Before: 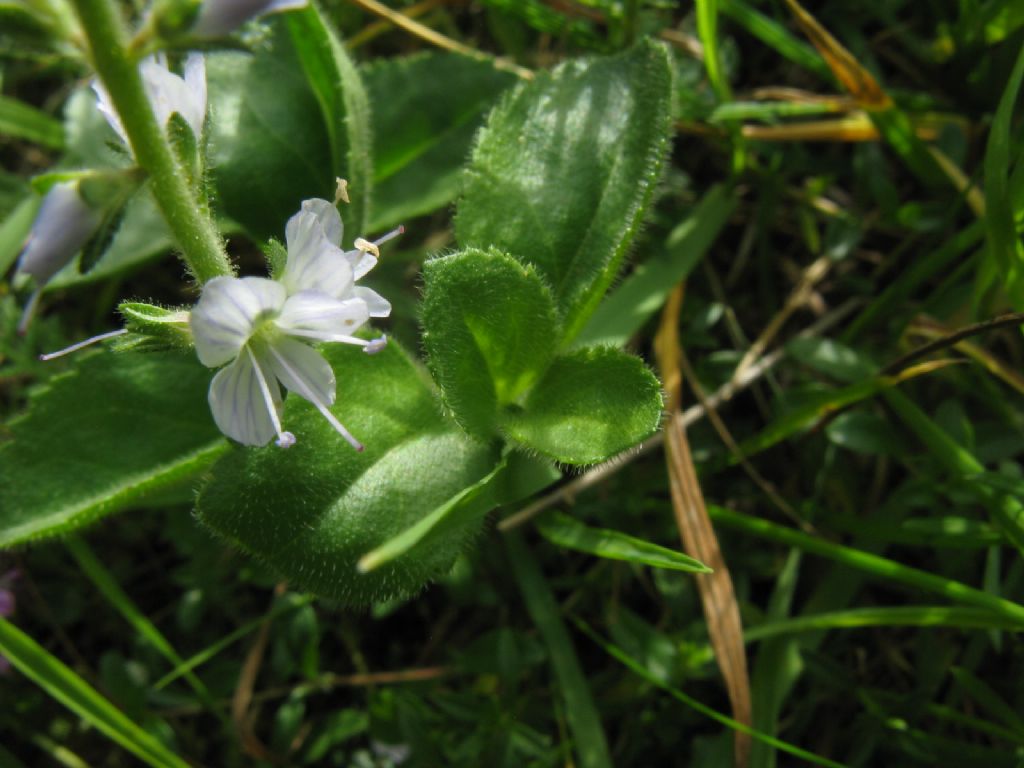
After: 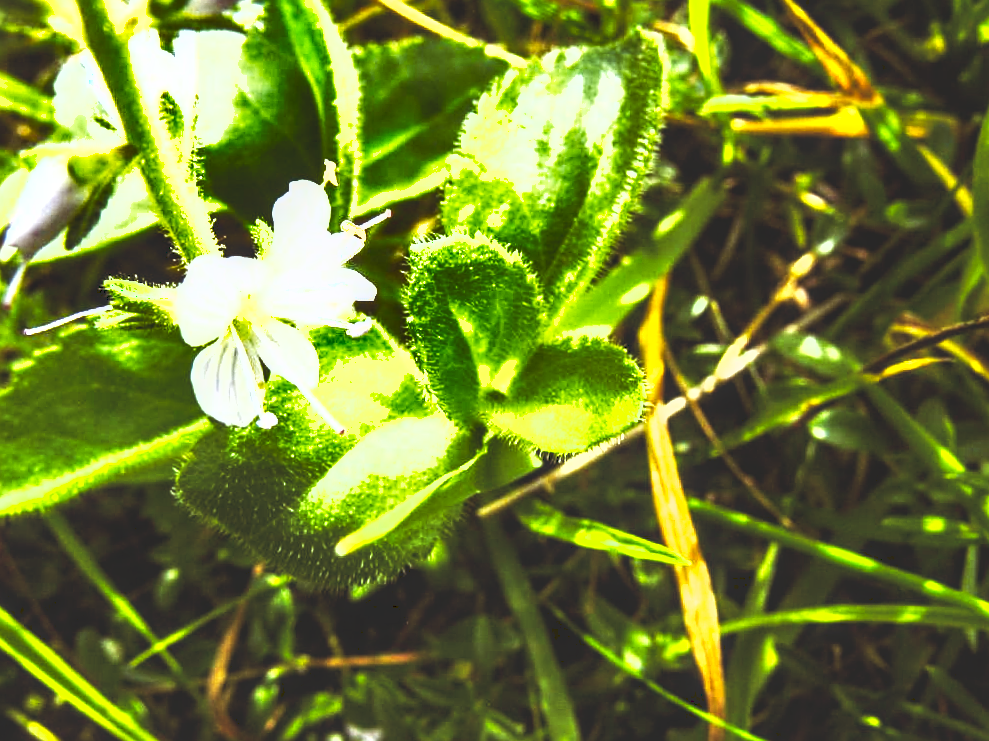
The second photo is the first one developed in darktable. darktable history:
crop and rotate: angle -1.53°
sharpen: on, module defaults
local contrast: on, module defaults
shadows and highlights: shadows 24.55, highlights -77.48, soften with gaussian
color balance rgb: shadows lift › chroma 9.85%, shadows lift › hue 42.07°, perceptual saturation grading › global saturation 30.508%, perceptual brilliance grading › highlights 74.717%, perceptual brilliance grading › shadows -30.102%, global vibrance 20%
tone curve: curves: ch0 [(0, 0) (0.003, 0.156) (0.011, 0.156) (0.025, 0.161) (0.044, 0.164) (0.069, 0.178) (0.1, 0.201) (0.136, 0.229) (0.177, 0.263) (0.224, 0.301) (0.277, 0.355) (0.335, 0.415) (0.399, 0.48) (0.468, 0.561) (0.543, 0.647) (0.623, 0.735) (0.709, 0.819) (0.801, 0.893) (0.898, 0.953) (1, 1)], preserve colors none
color calibration: illuminant same as pipeline (D50), adaptation none (bypass), x 0.332, y 0.334, temperature 5018.52 K
exposure: black level correction 0, exposure 1.1 EV, compensate highlight preservation false
